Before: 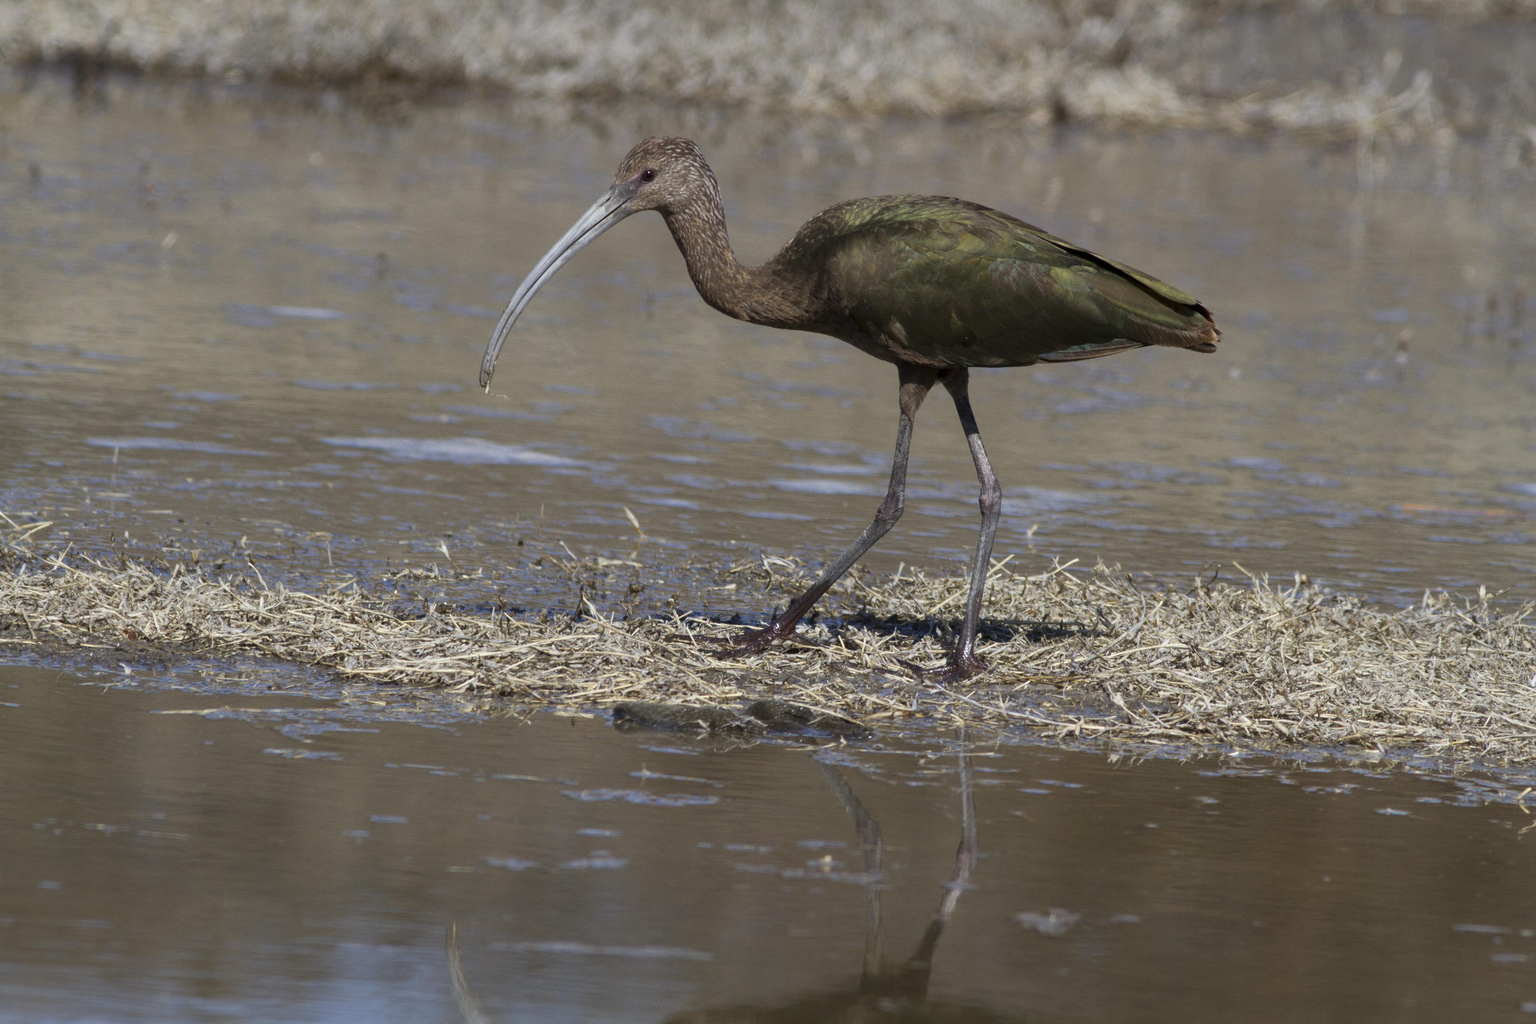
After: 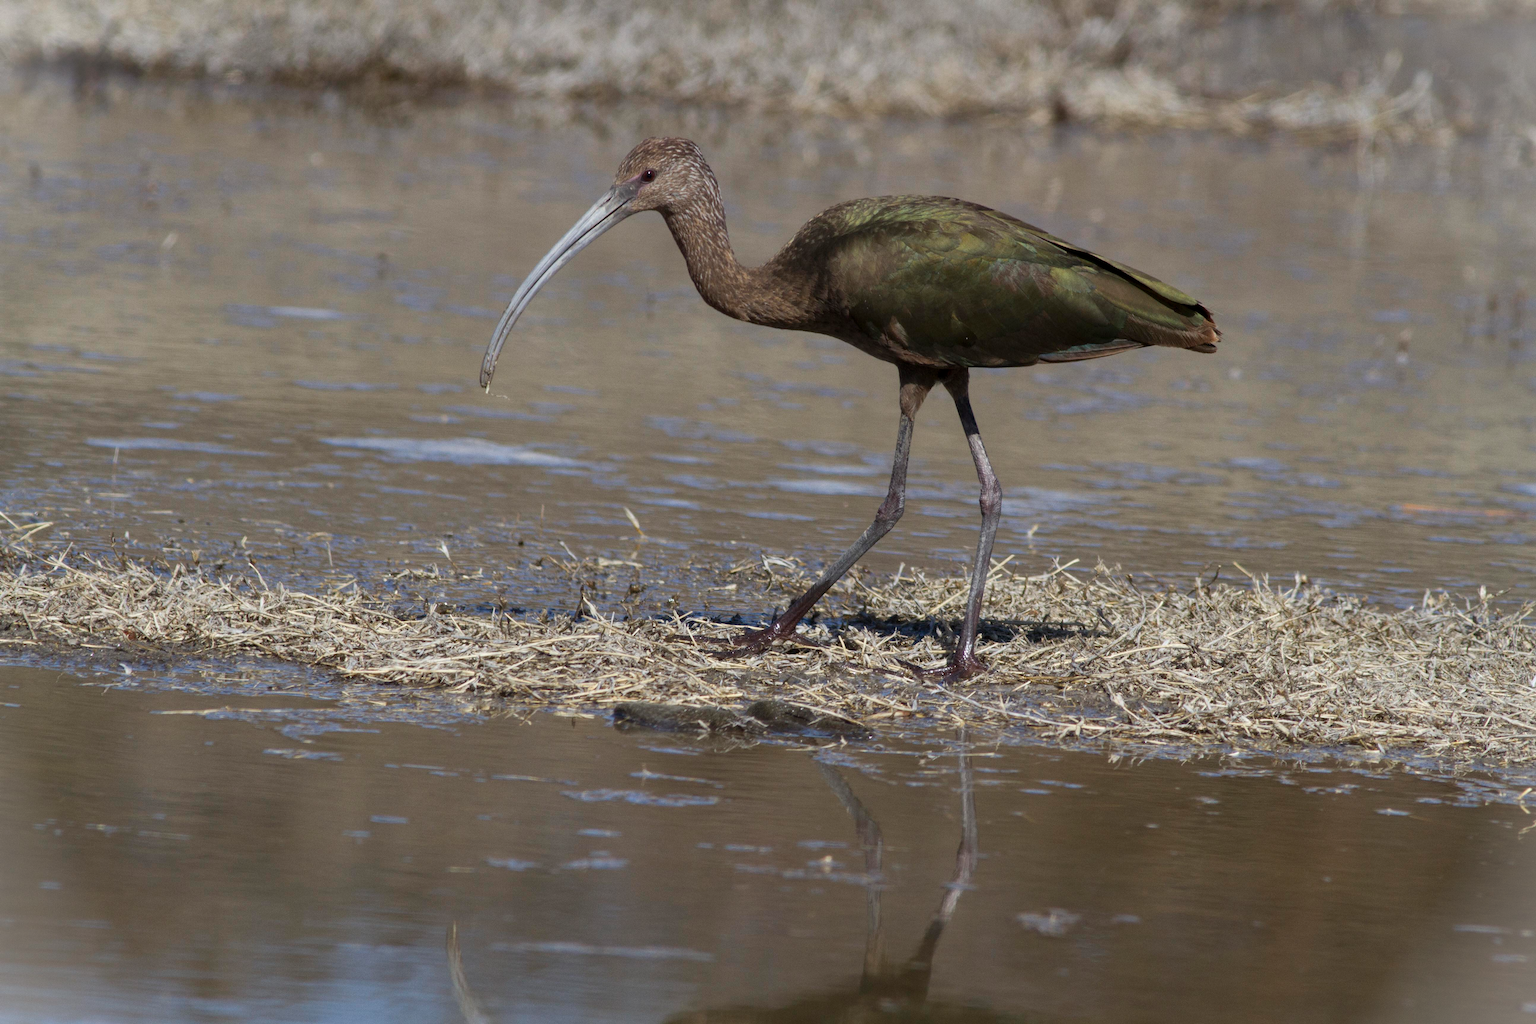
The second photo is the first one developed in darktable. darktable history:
vignetting: fall-off start 100%, brightness 0.3, saturation 0
